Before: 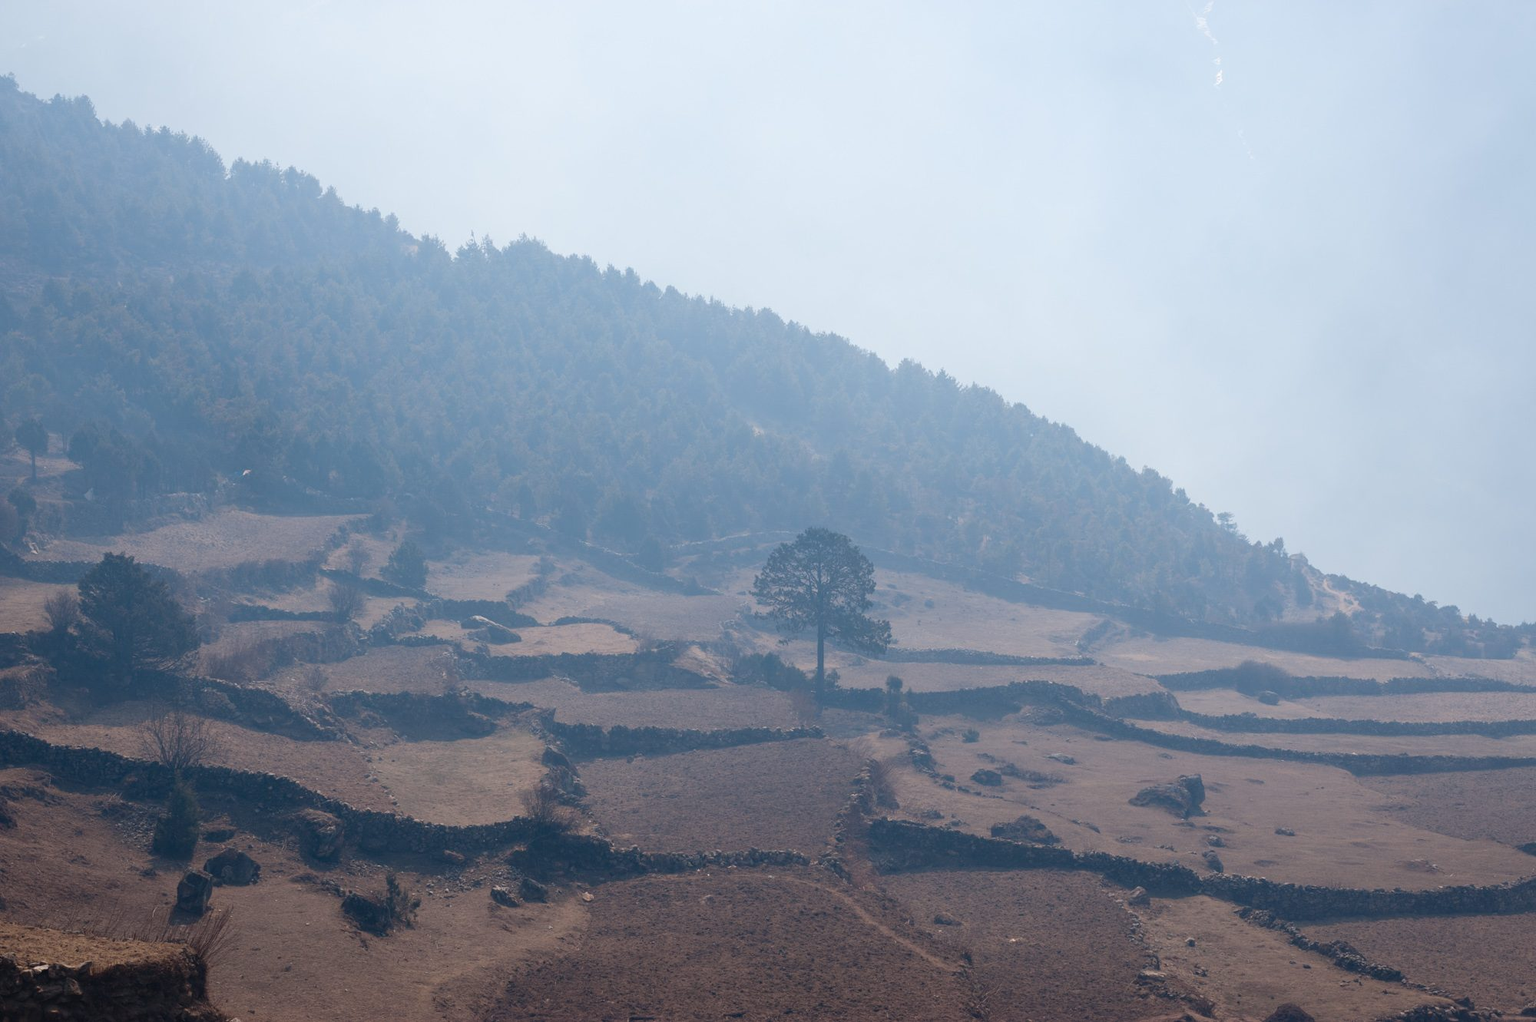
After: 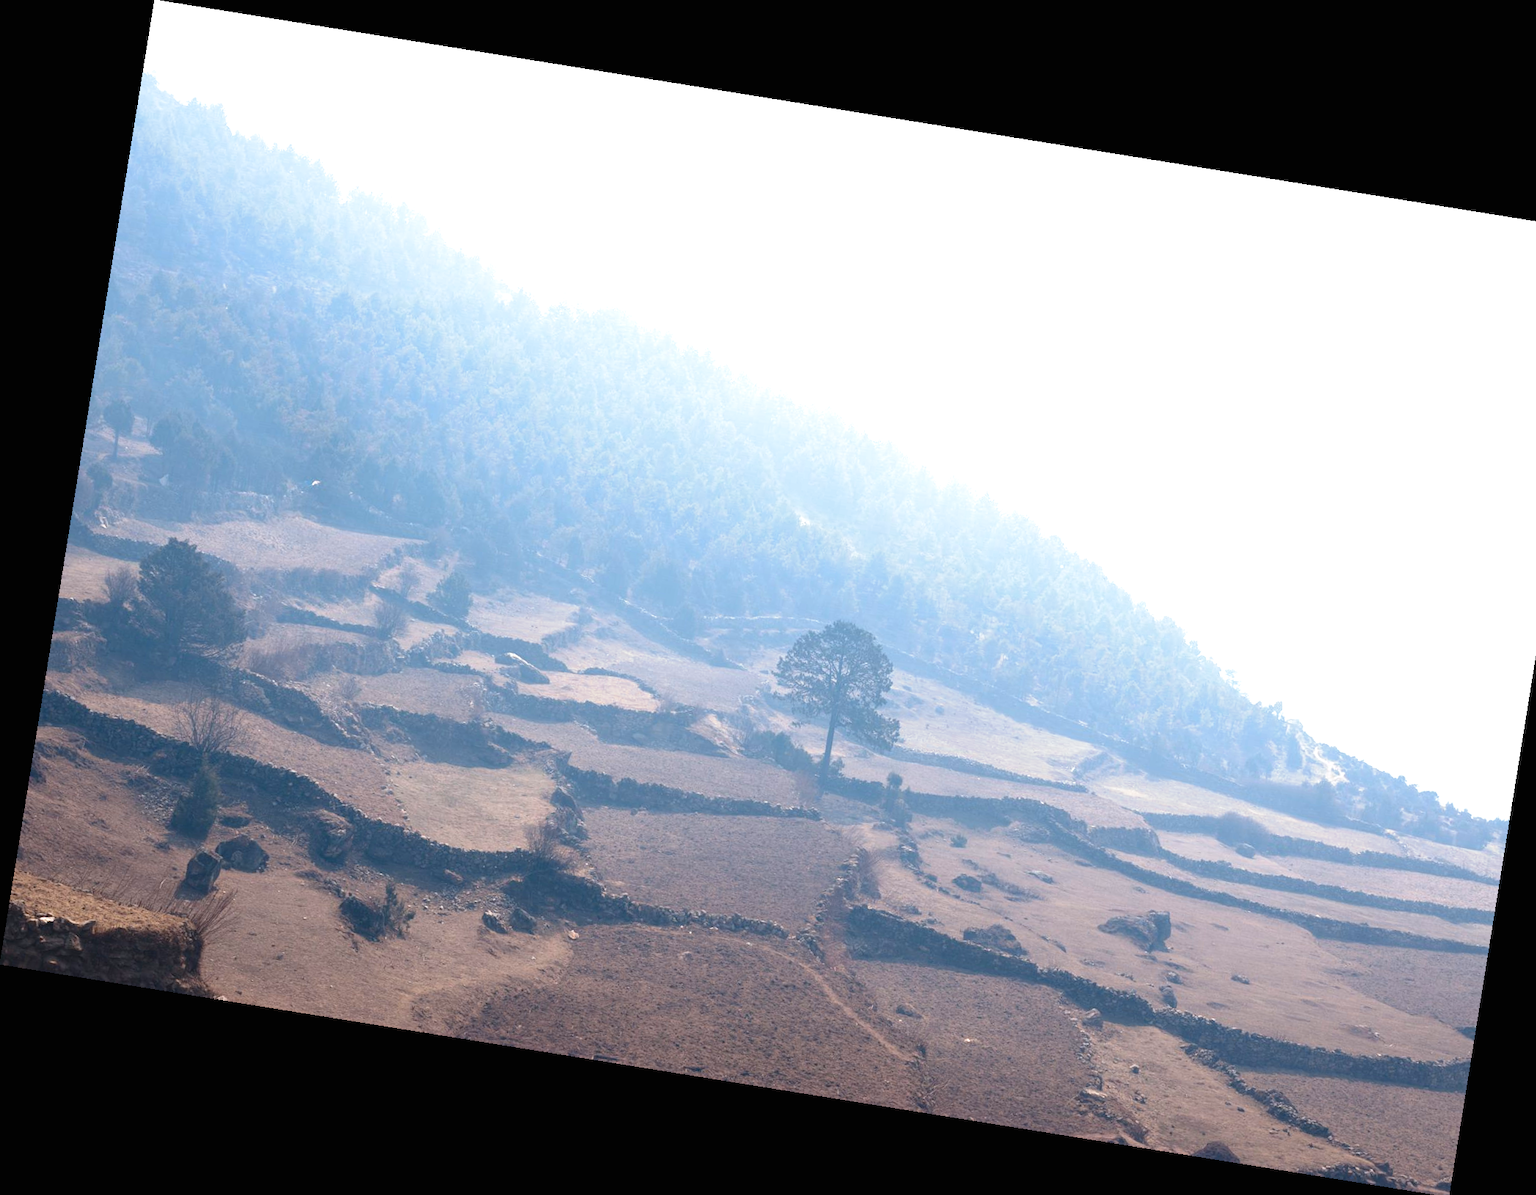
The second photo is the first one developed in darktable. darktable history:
crop: right 4.126%, bottom 0.031%
split-toning: shadows › saturation 0.61, highlights › saturation 0.58, balance -28.74, compress 87.36%
exposure: black level correction 0, exposure 1.1 EV, compensate exposure bias true, compensate highlight preservation false
rotate and perspective: rotation 9.12°, automatic cropping off
